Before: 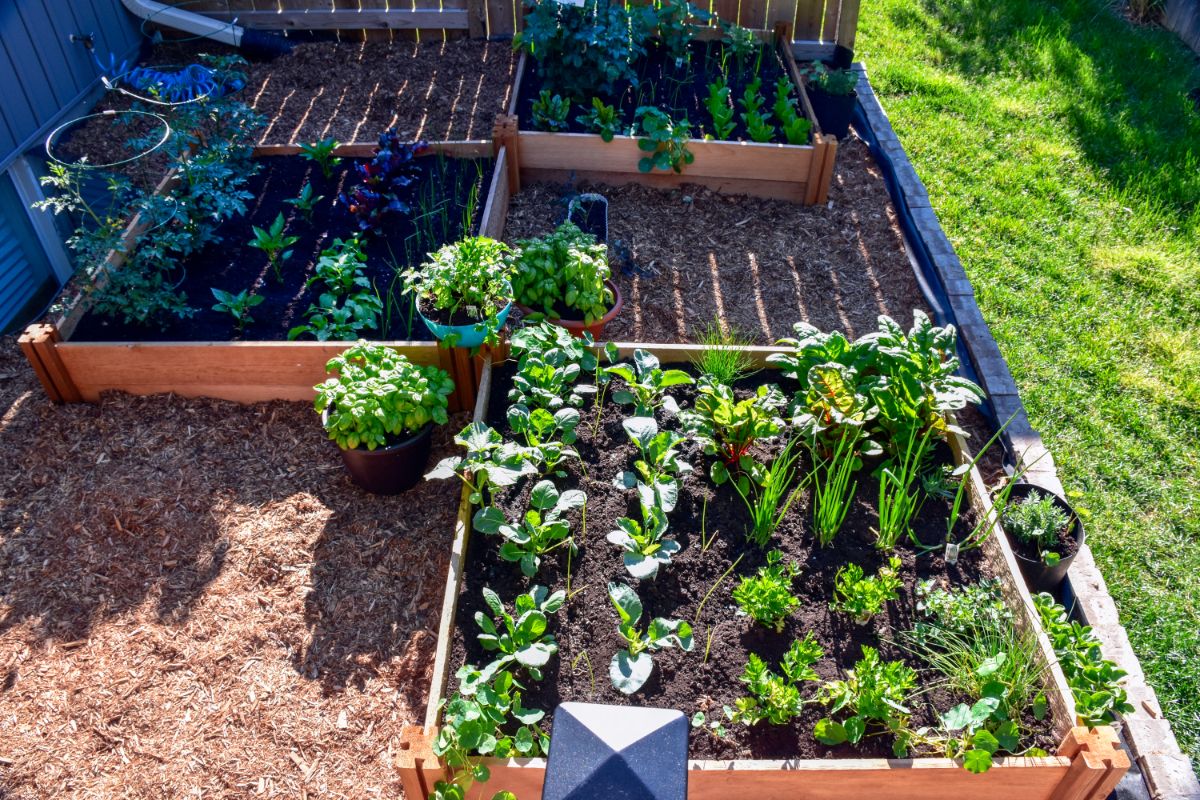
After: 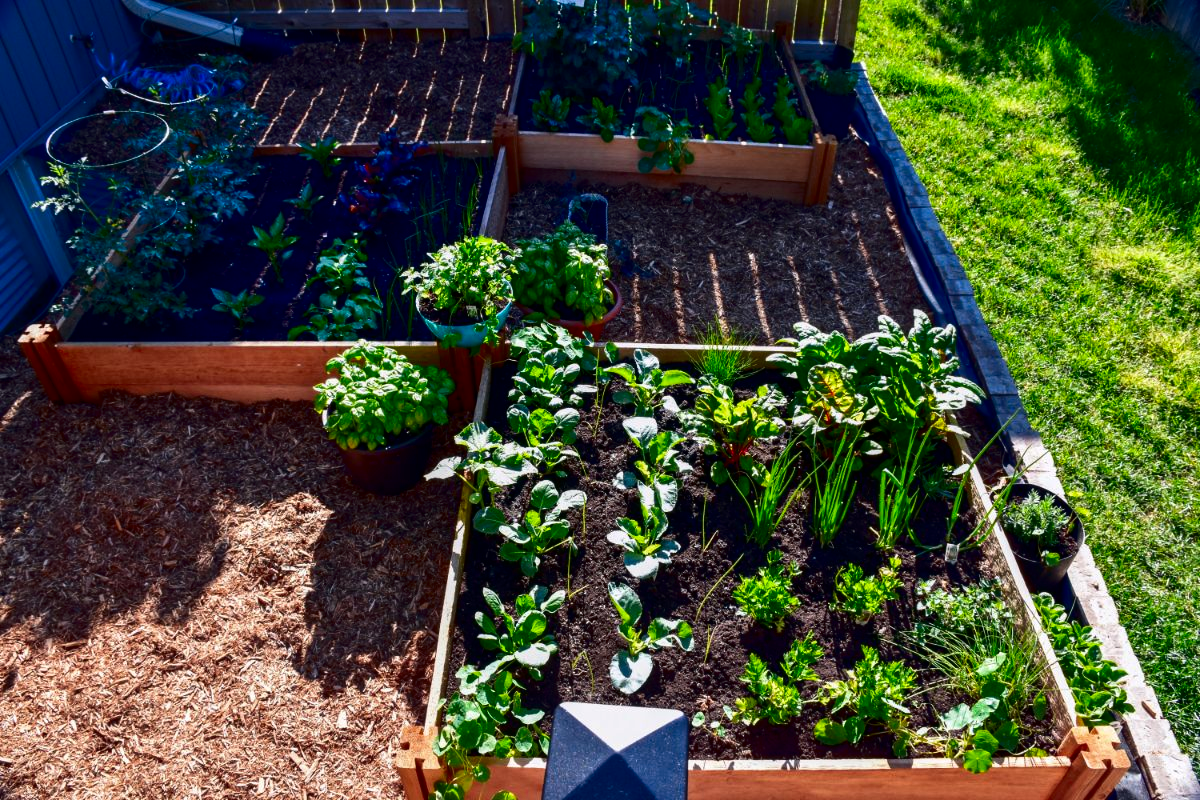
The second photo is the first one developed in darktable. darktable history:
contrast brightness saturation: contrast 0.13, brightness -0.234, saturation 0.141
